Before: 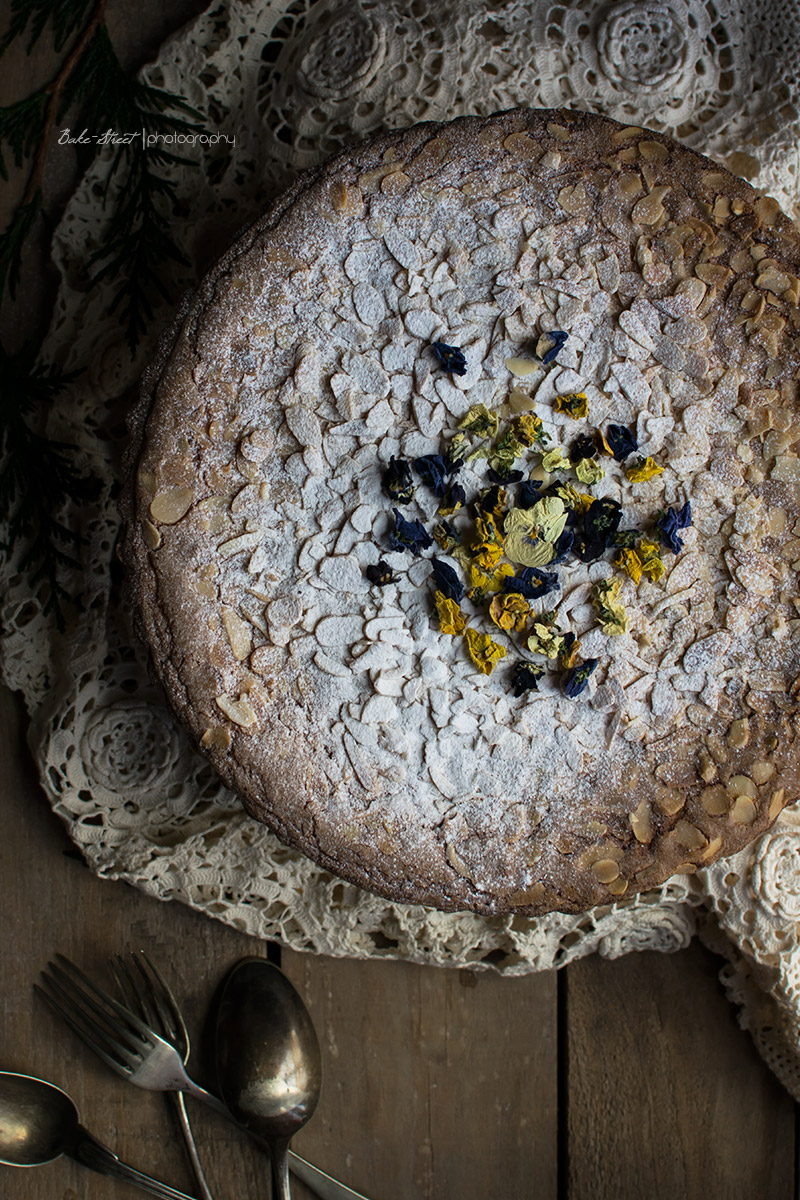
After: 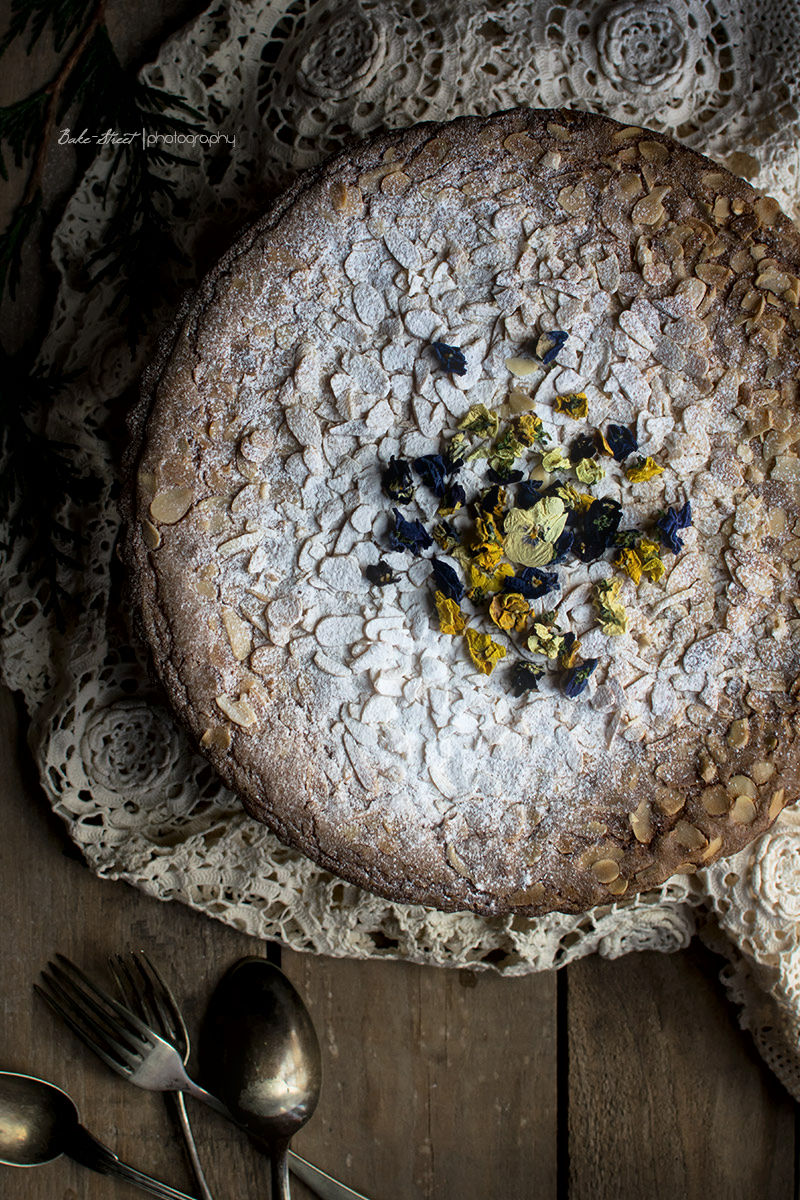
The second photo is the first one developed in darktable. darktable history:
bloom: size 5%, threshold 95%, strength 15%
local contrast: mode bilateral grid, contrast 20, coarseness 50, detail 148%, midtone range 0.2
